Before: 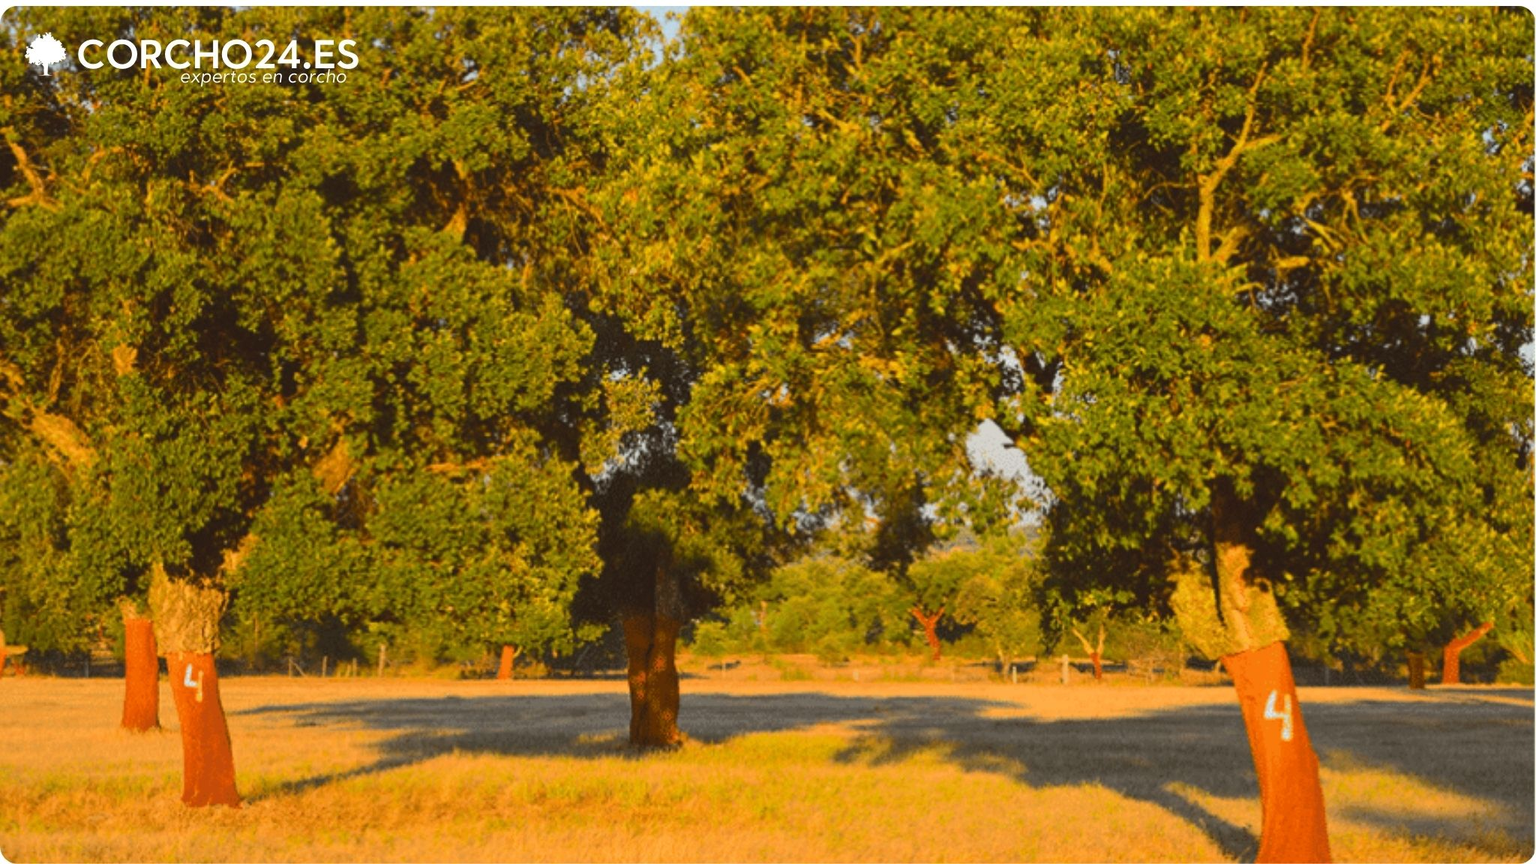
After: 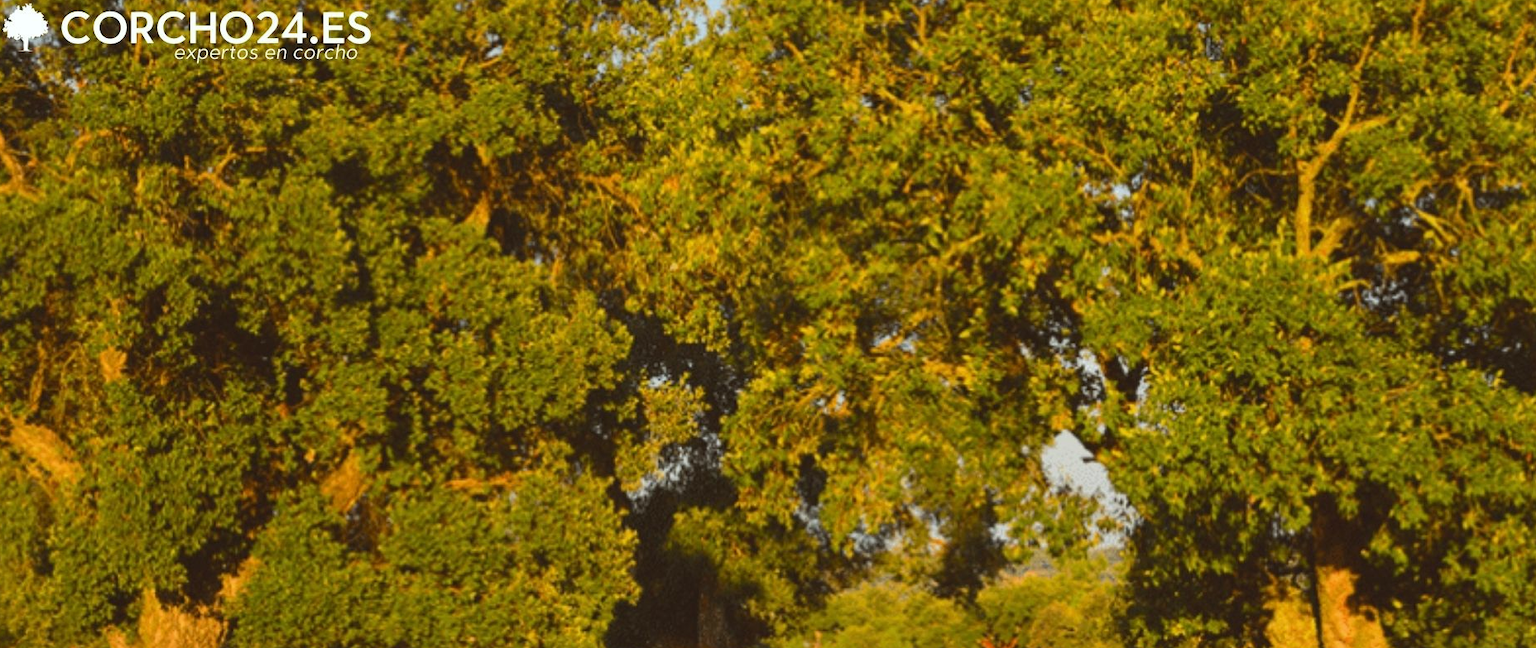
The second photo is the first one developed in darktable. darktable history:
crop: left 1.509%, top 3.452%, right 7.696%, bottom 28.452%
white balance: red 0.978, blue 0.999
